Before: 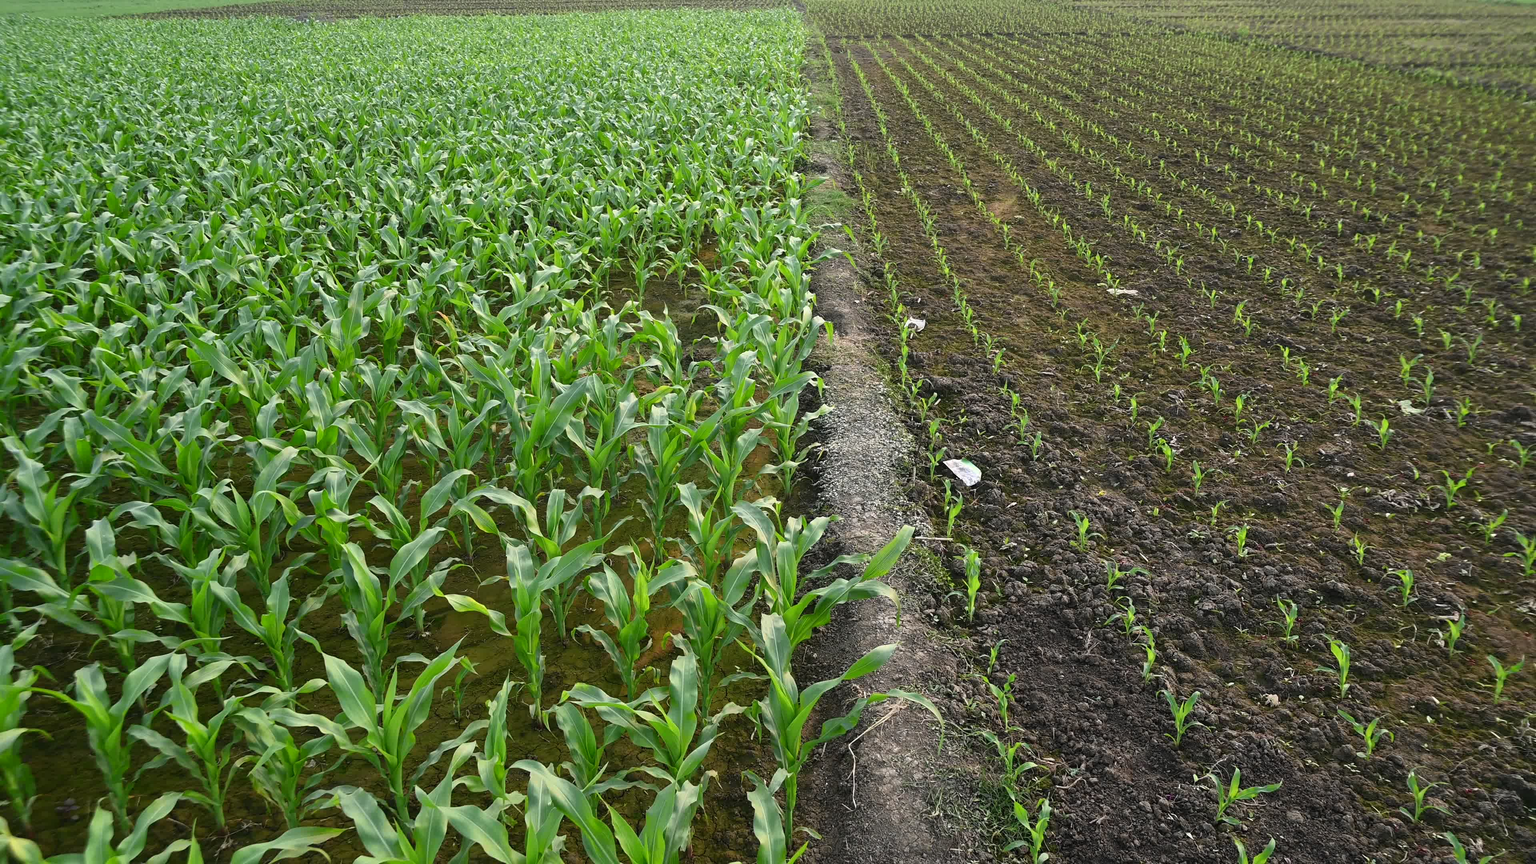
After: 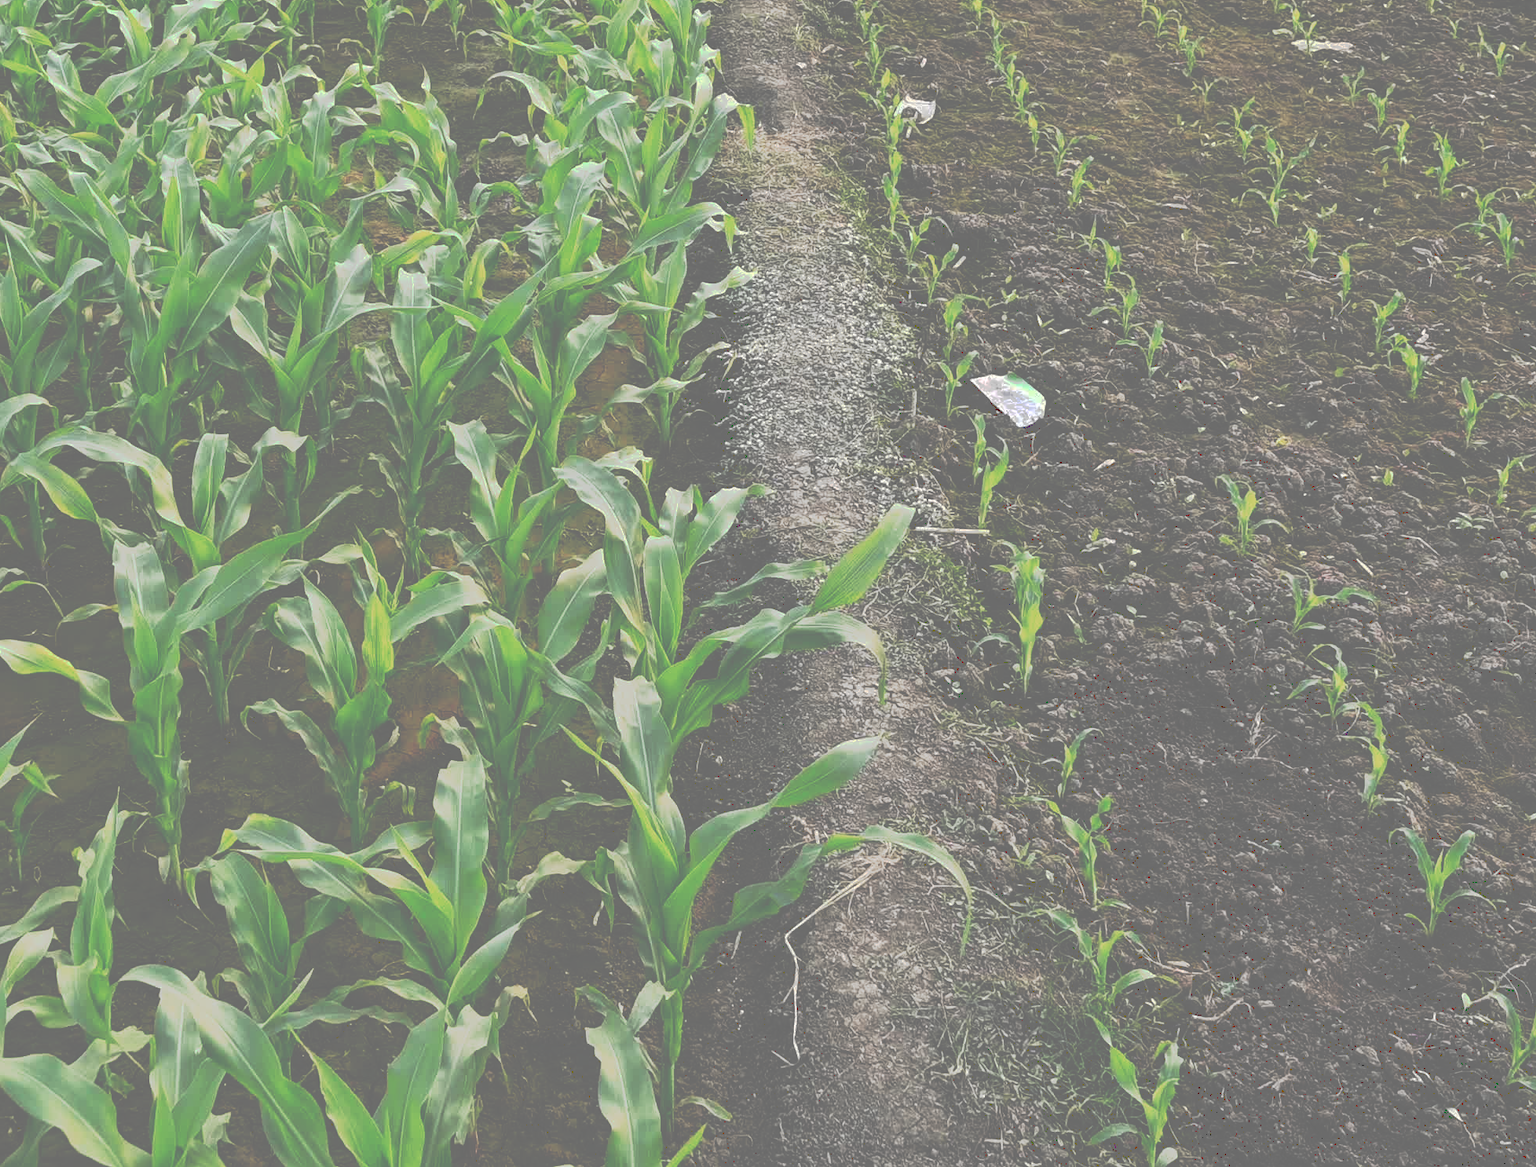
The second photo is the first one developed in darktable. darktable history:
tone curve: curves: ch0 [(0, 0) (0.003, 0.449) (0.011, 0.449) (0.025, 0.449) (0.044, 0.45) (0.069, 0.453) (0.1, 0.453) (0.136, 0.455) (0.177, 0.458) (0.224, 0.462) (0.277, 0.47) (0.335, 0.491) (0.399, 0.522) (0.468, 0.561) (0.543, 0.619) (0.623, 0.69) (0.709, 0.756) (0.801, 0.802) (0.898, 0.825) (1, 1)], preserve colors none
tone equalizer: on, module defaults
crop and rotate: left 29.237%, top 31.152%, right 19.807%
